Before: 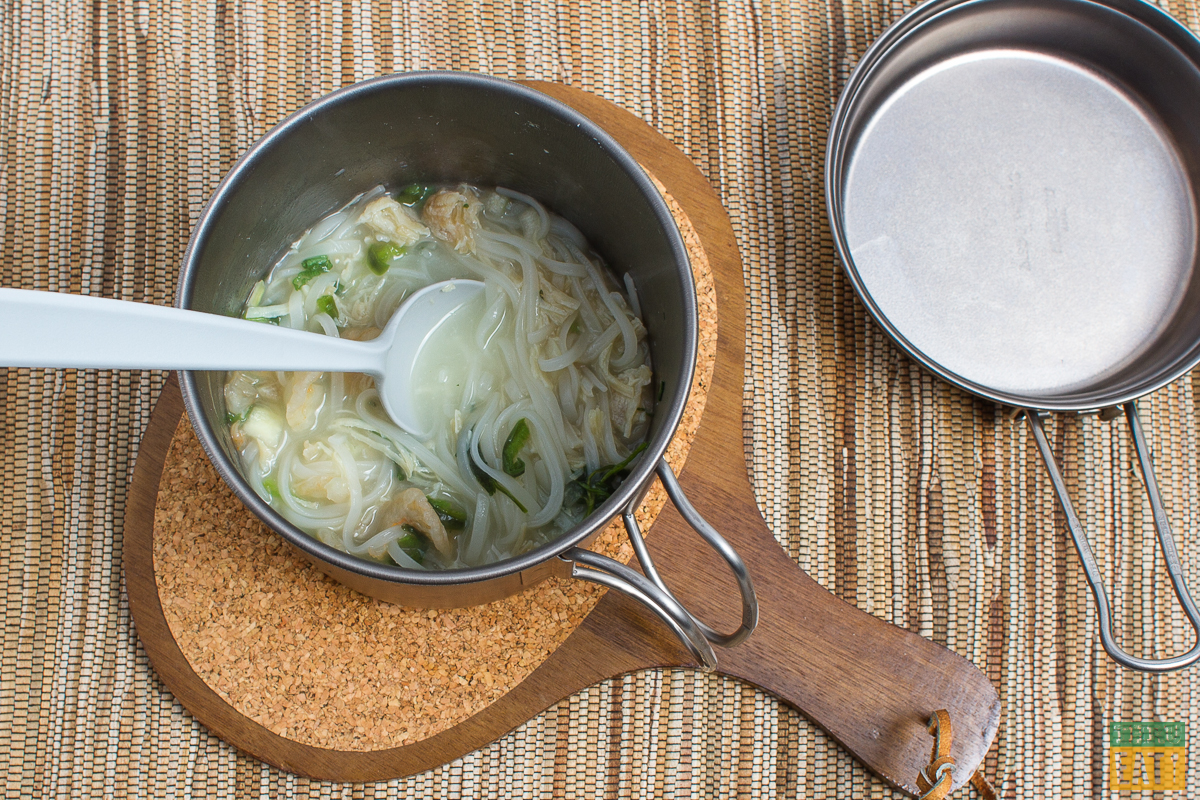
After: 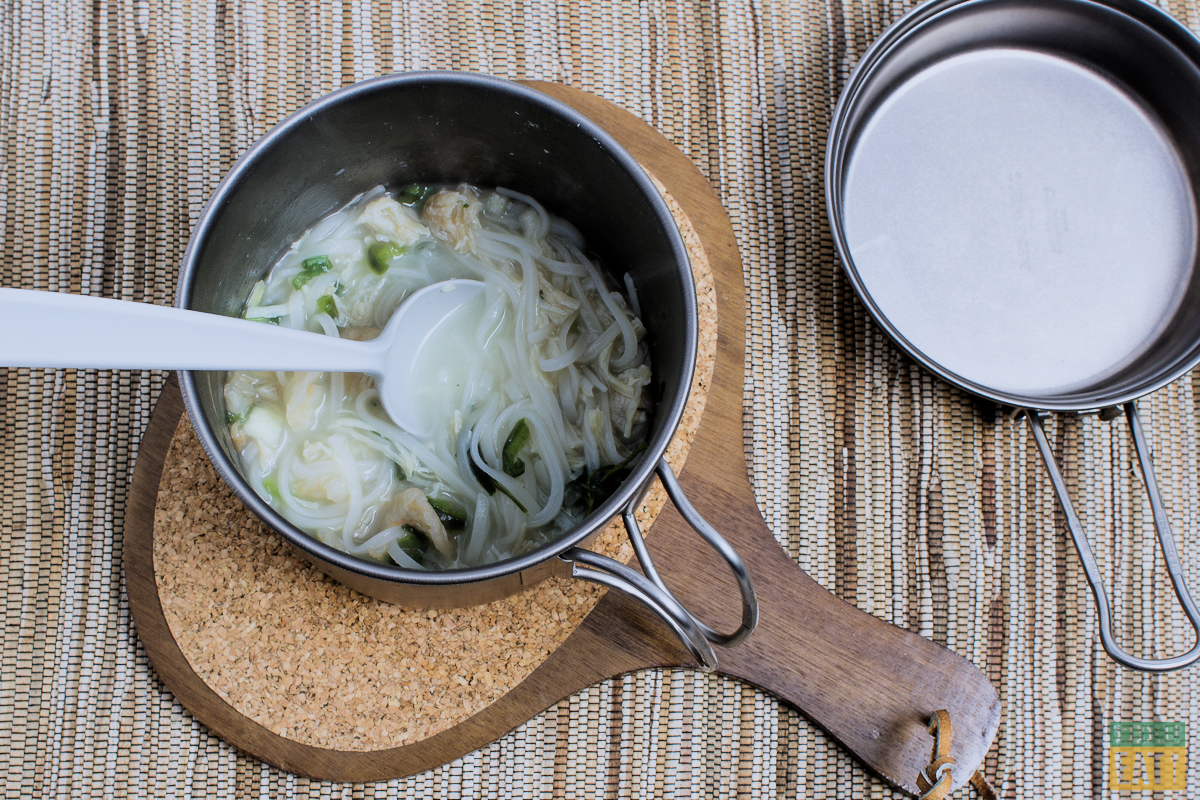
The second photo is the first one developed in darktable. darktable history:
filmic rgb: black relative exposure -5 EV, hardness 2.88, contrast 1.3, highlights saturation mix -30%
contrast equalizer: y [[0.5 ×4, 0.467, 0.376], [0.5 ×6], [0.5 ×6], [0 ×6], [0 ×6]]
white balance: red 0.948, green 1.02, blue 1.176
contrast brightness saturation: saturation -0.17
